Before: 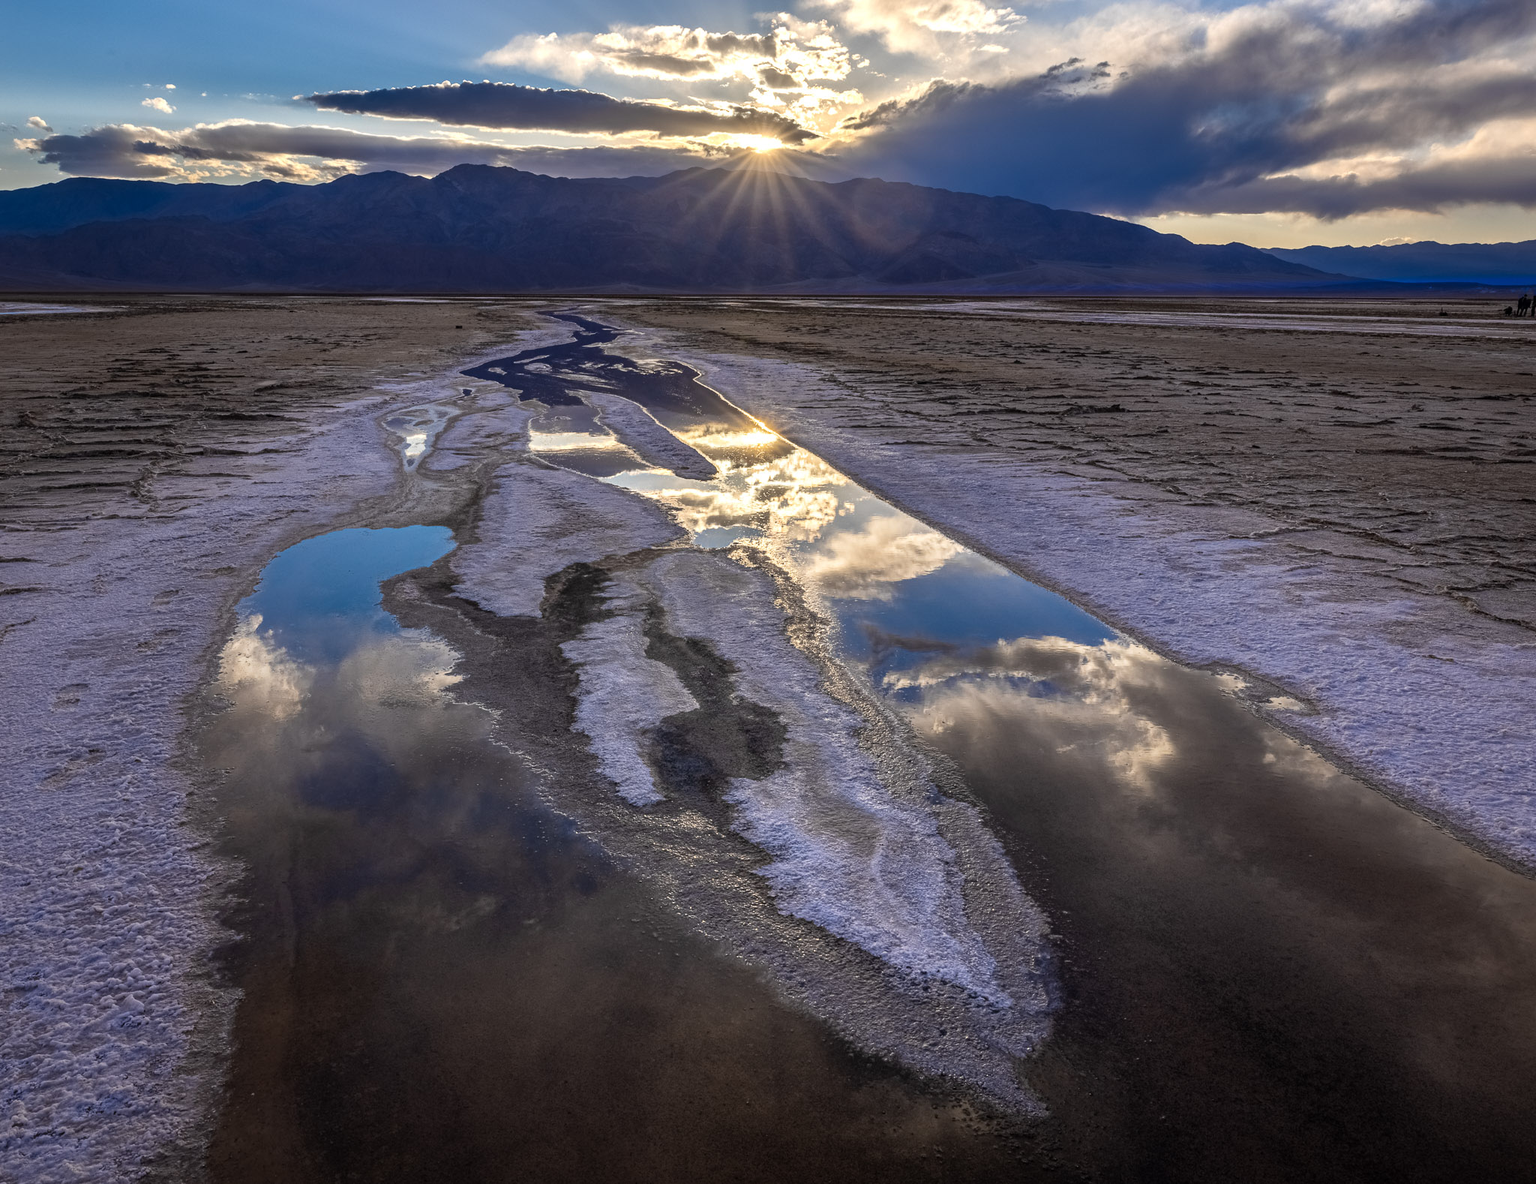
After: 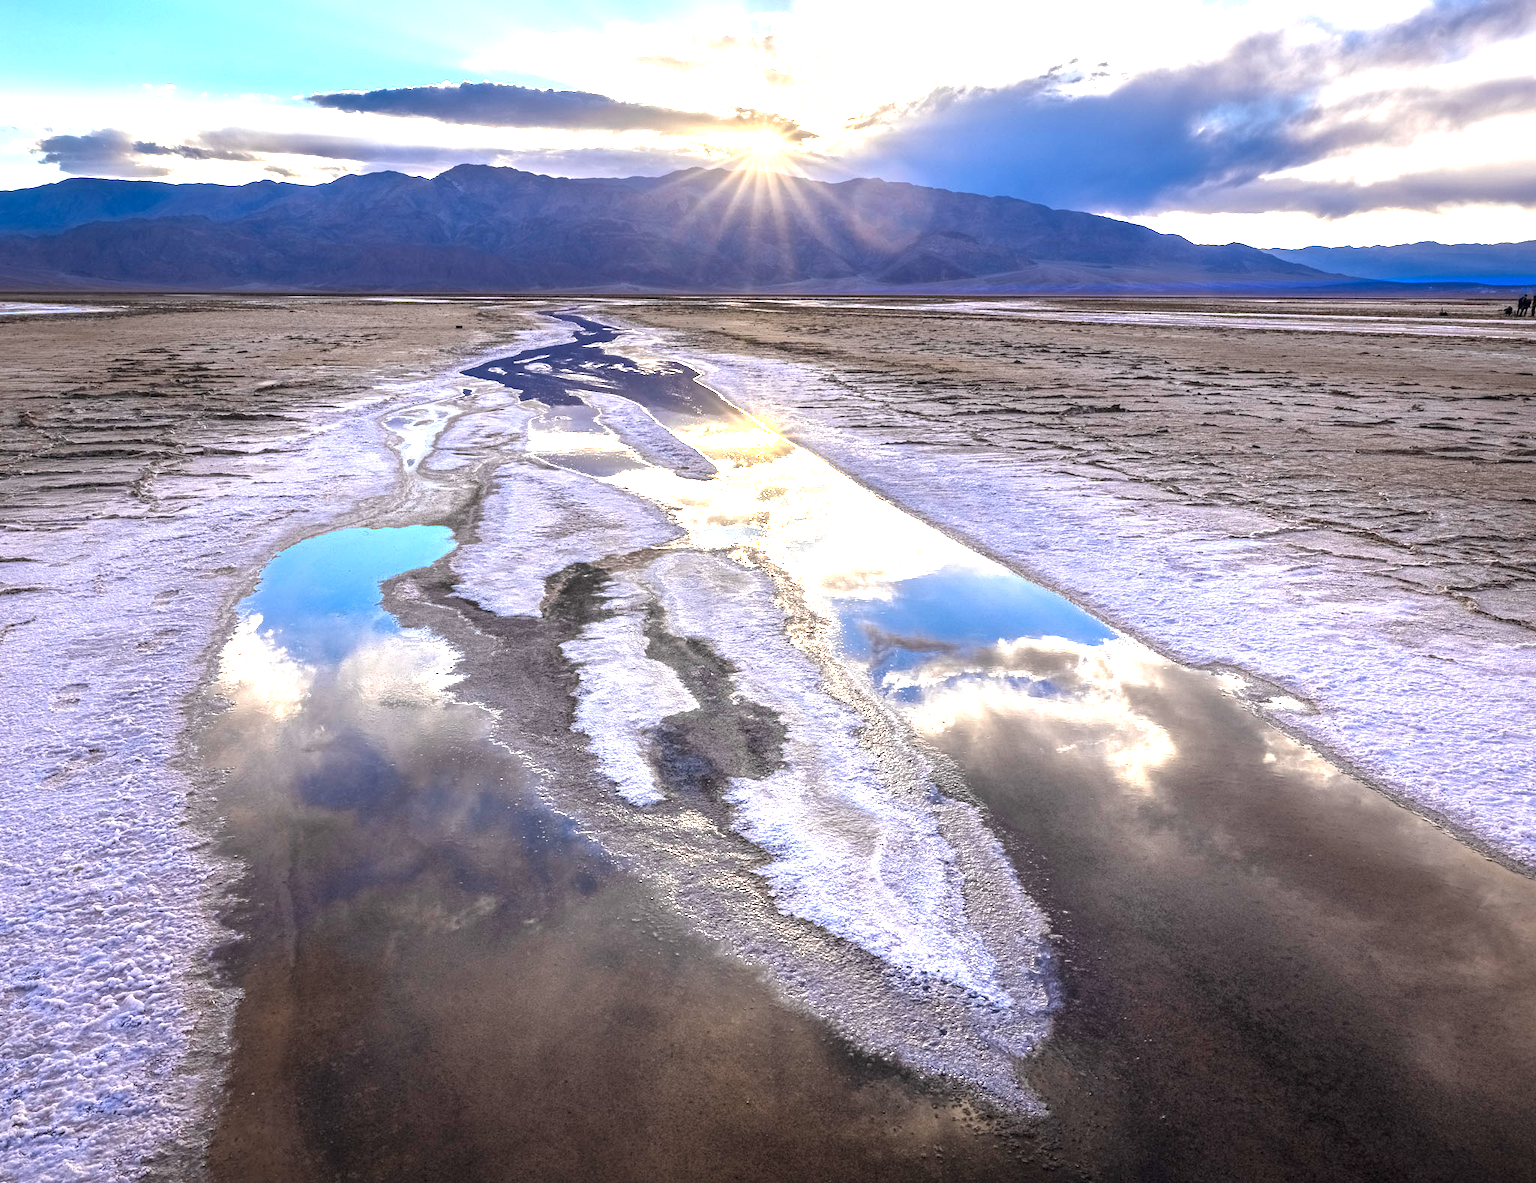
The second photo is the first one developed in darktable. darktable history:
exposure: exposure 1.989 EV, compensate highlight preservation false
